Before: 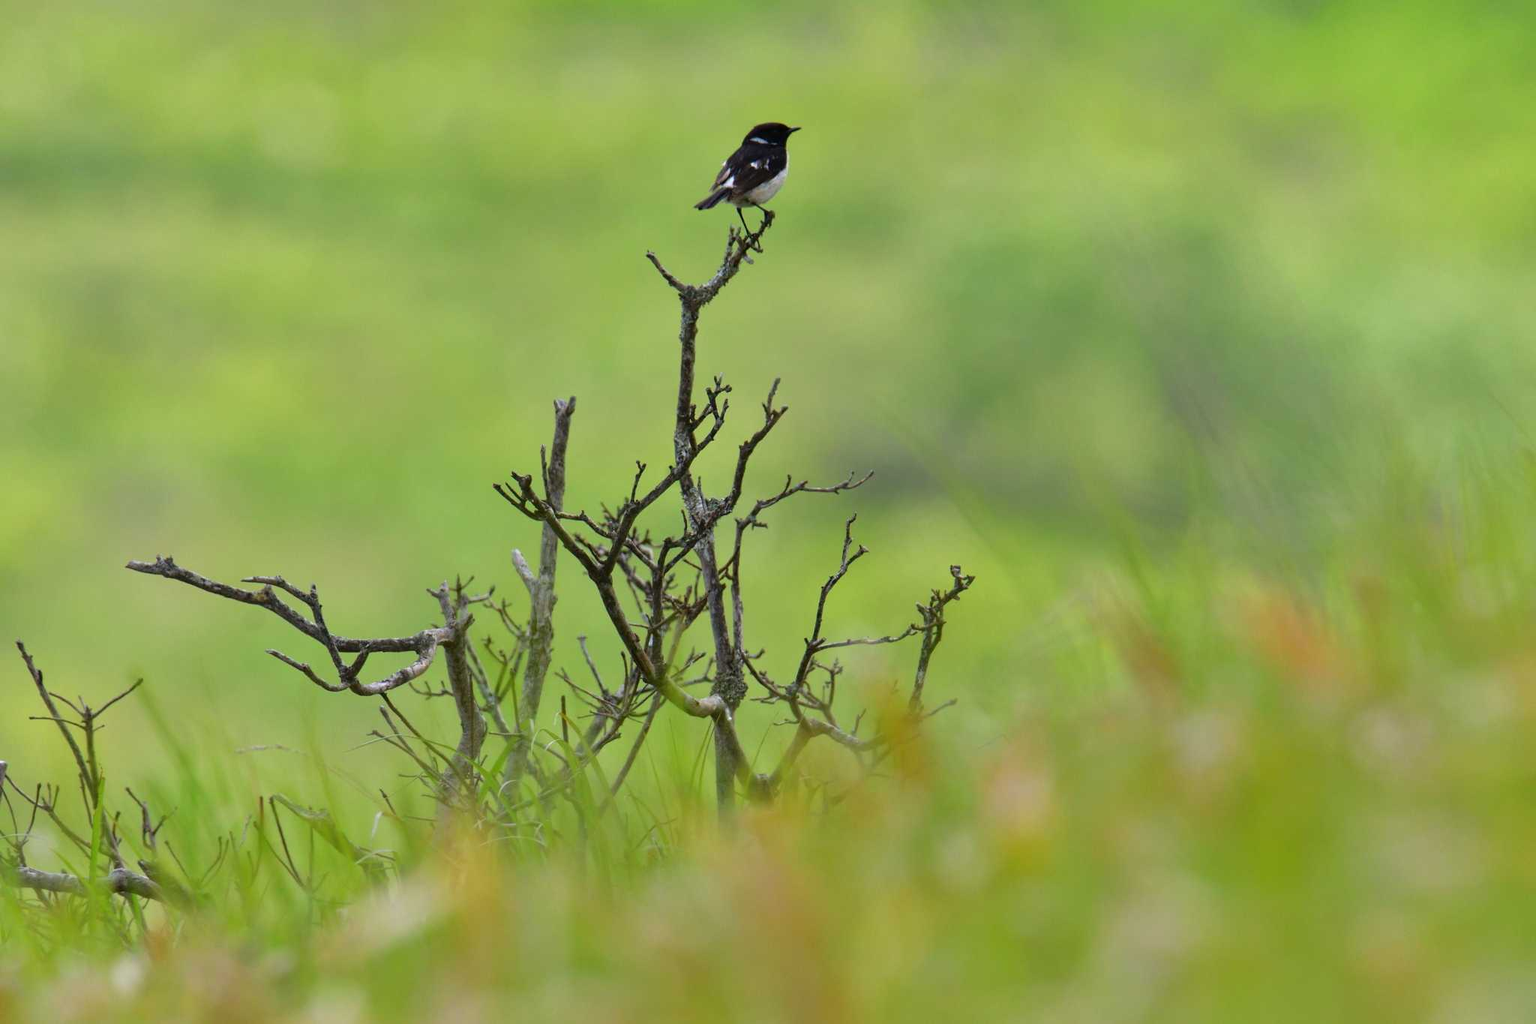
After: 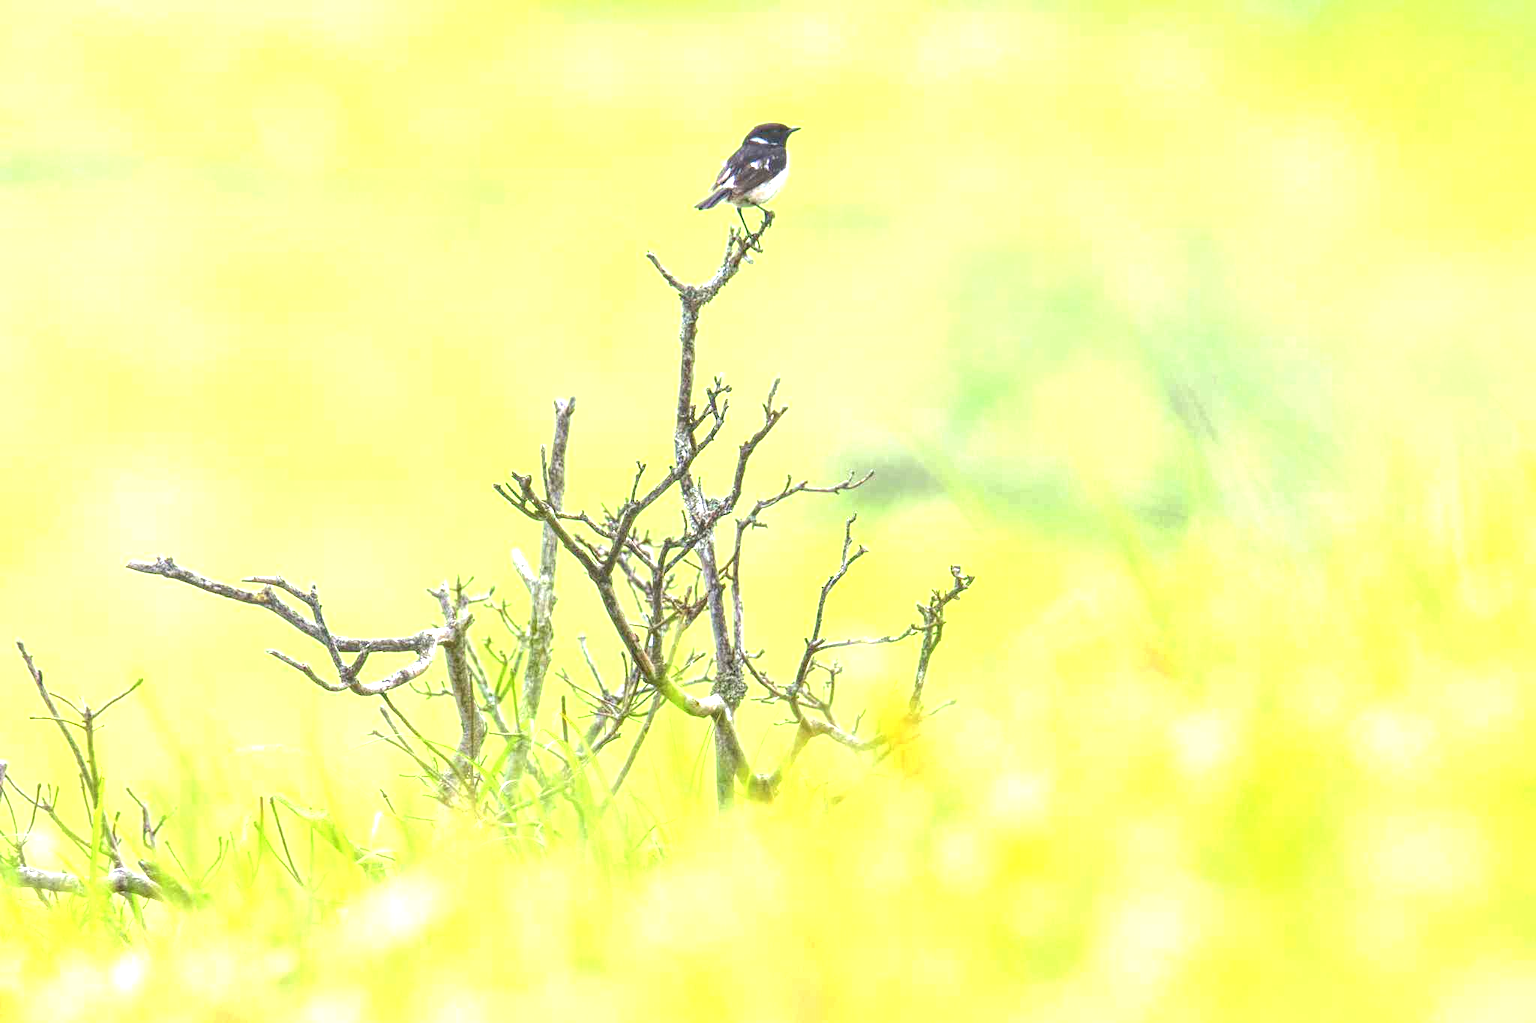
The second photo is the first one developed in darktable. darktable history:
local contrast: highlights 74%, shadows 55%, detail 176%, midtone range 0.207
exposure: black level correction 0, exposure 2 EV, compensate highlight preservation false
